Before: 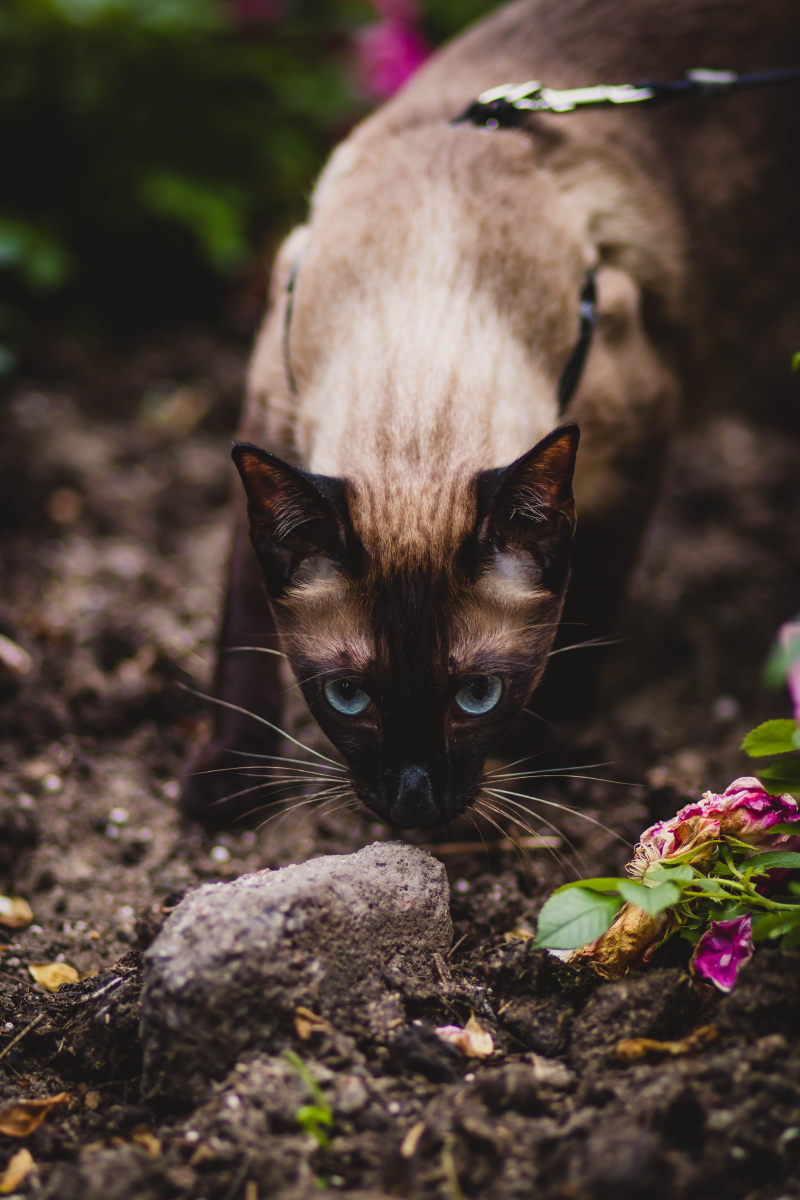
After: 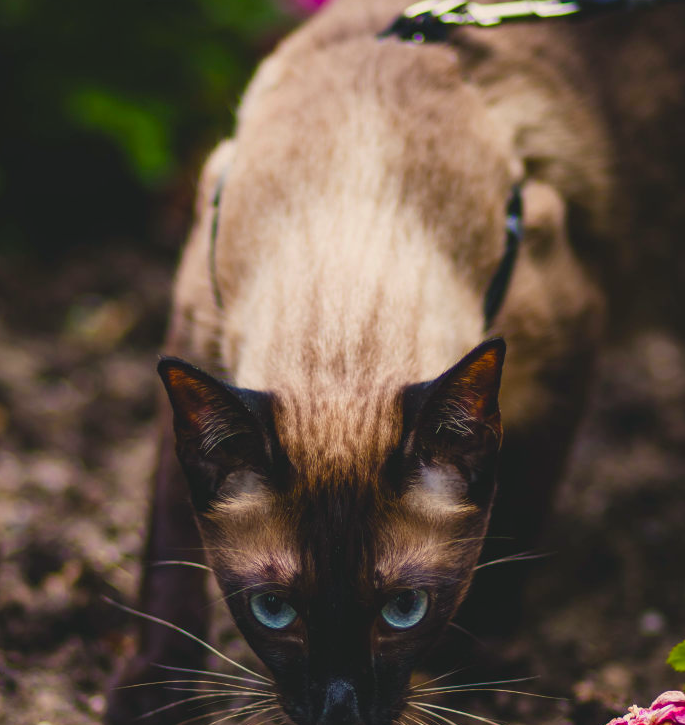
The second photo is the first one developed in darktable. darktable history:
crop and rotate: left 9.345%, top 7.22%, right 4.982%, bottom 32.331%
color balance rgb: shadows lift › chroma 2%, shadows lift › hue 219.6°, power › hue 313.2°, highlights gain › chroma 3%, highlights gain › hue 75.6°, global offset › luminance 0.5%, perceptual saturation grading › global saturation 15.33%, perceptual saturation grading › highlights -19.33%, perceptual saturation grading › shadows 20%, global vibrance 20%
